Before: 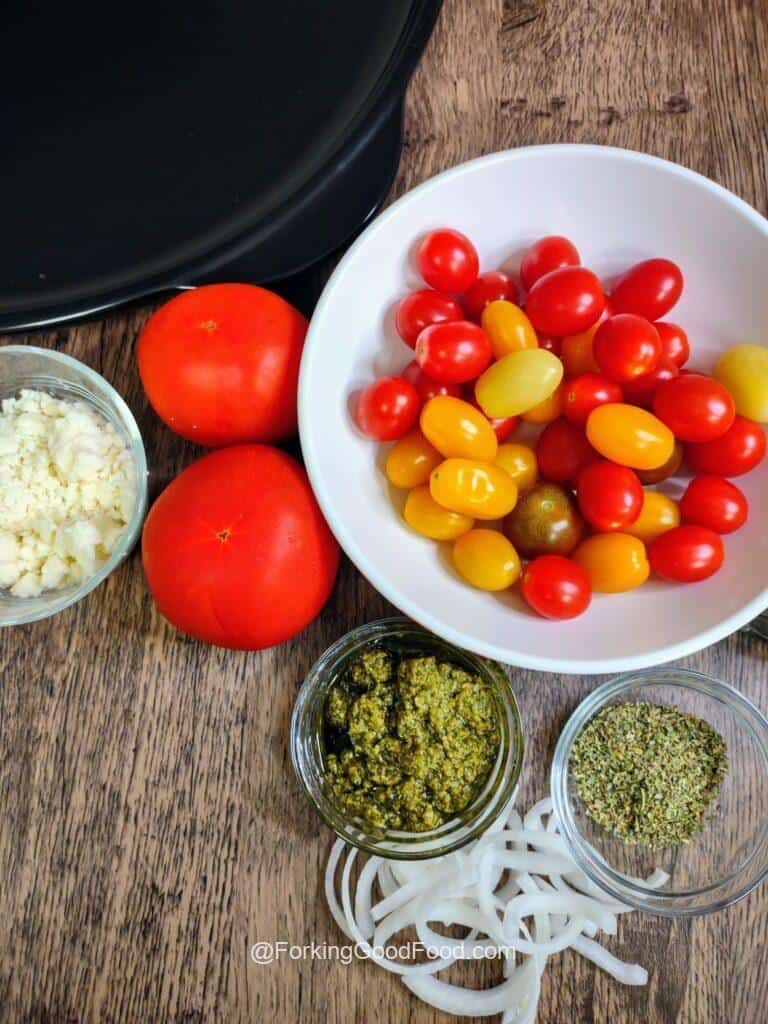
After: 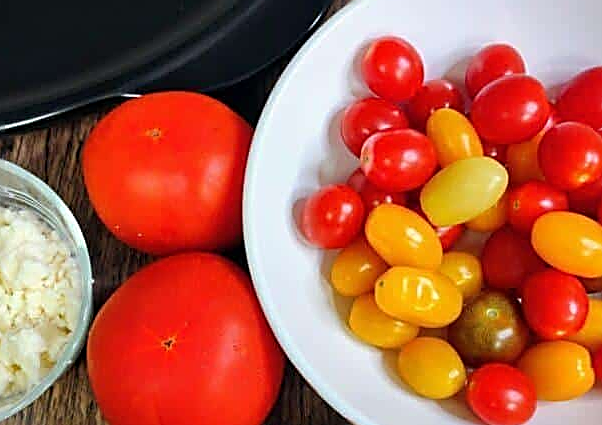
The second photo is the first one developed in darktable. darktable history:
sharpen: amount 0.999
crop: left 7.254%, top 18.797%, right 14.359%, bottom 39.693%
